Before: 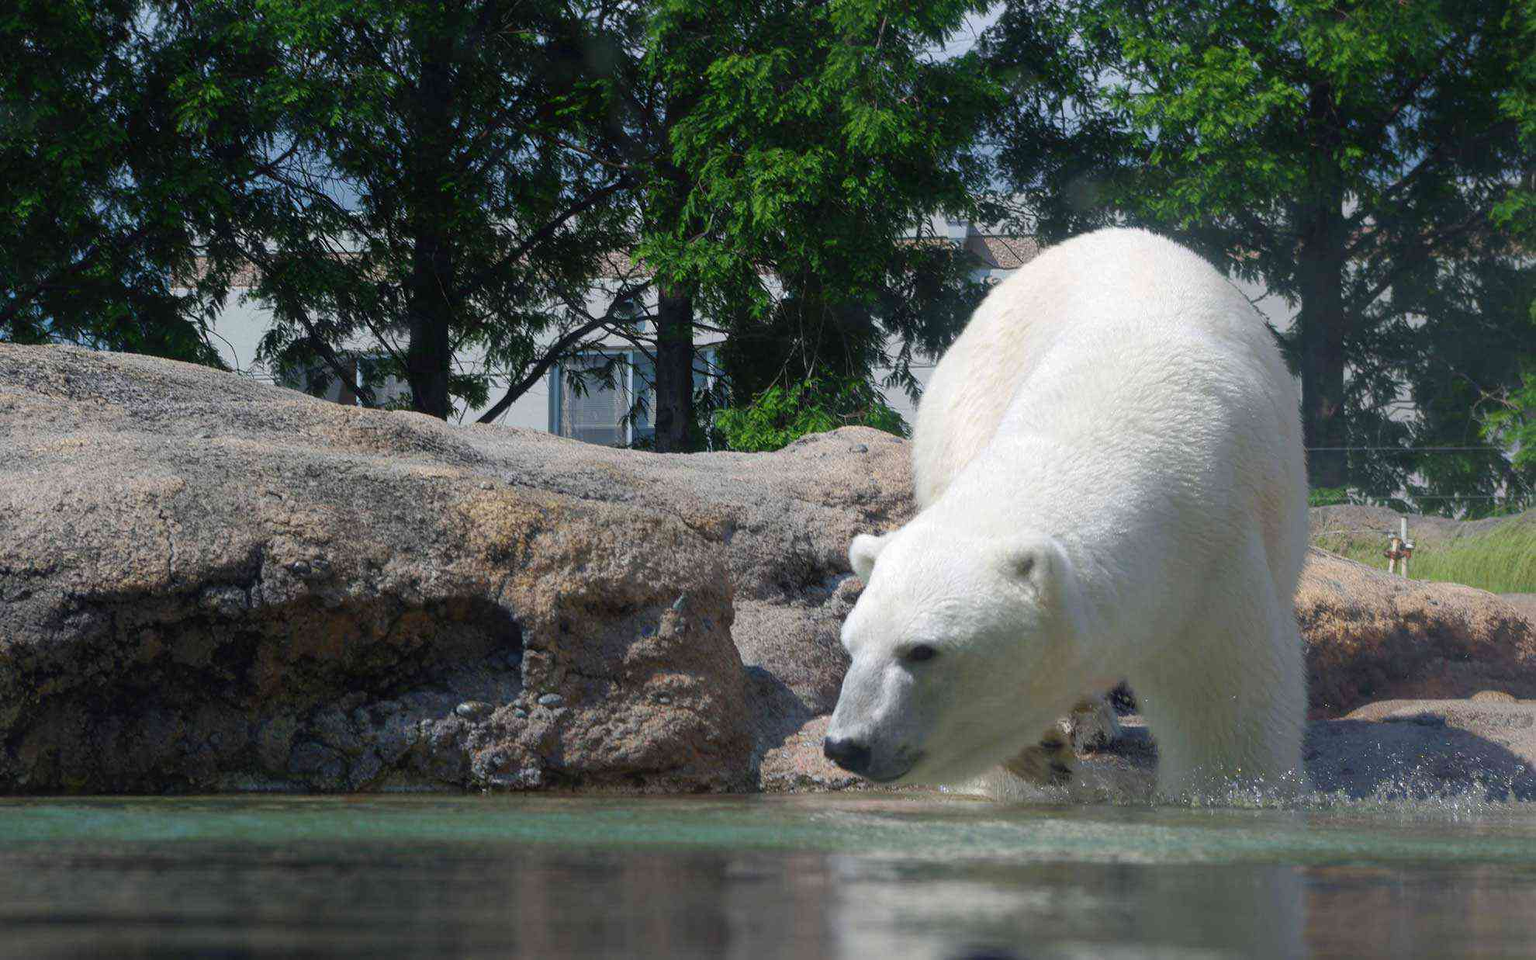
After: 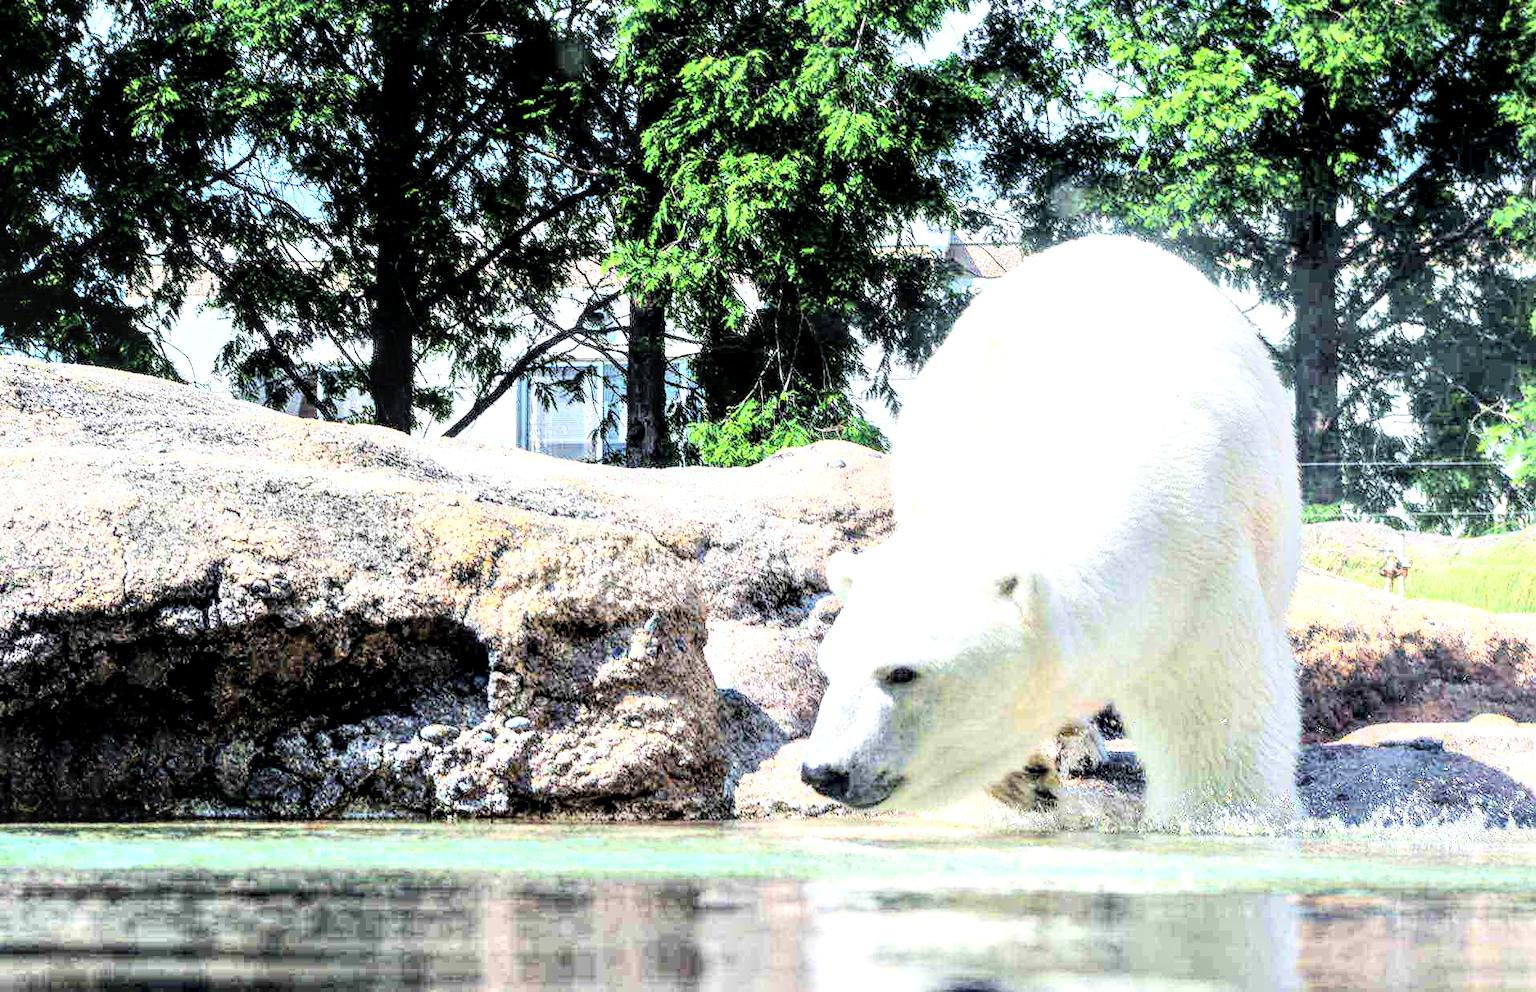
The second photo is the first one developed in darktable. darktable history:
contrast brightness saturation: contrast 0.15, brightness 0.05
local contrast: highlights 79%, shadows 56%, detail 175%, midtone range 0.428
white balance: red 1, blue 1
crop and rotate: left 3.238%
rgb curve: curves: ch0 [(0, 0) (0.21, 0.15) (0.24, 0.21) (0.5, 0.75) (0.75, 0.96) (0.89, 0.99) (1, 1)]; ch1 [(0, 0.02) (0.21, 0.13) (0.25, 0.2) (0.5, 0.67) (0.75, 0.9) (0.89, 0.97) (1, 1)]; ch2 [(0, 0.02) (0.21, 0.13) (0.25, 0.2) (0.5, 0.67) (0.75, 0.9) (0.89, 0.97) (1, 1)], compensate middle gray true
tone equalizer: -7 EV 0.15 EV, -6 EV 0.6 EV, -5 EV 1.15 EV, -4 EV 1.33 EV, -3 EV 1.15 EV, -2 EV 0.6 EV, -1 EV 0.15 EV, mask exposure compensation -0.5 EV
